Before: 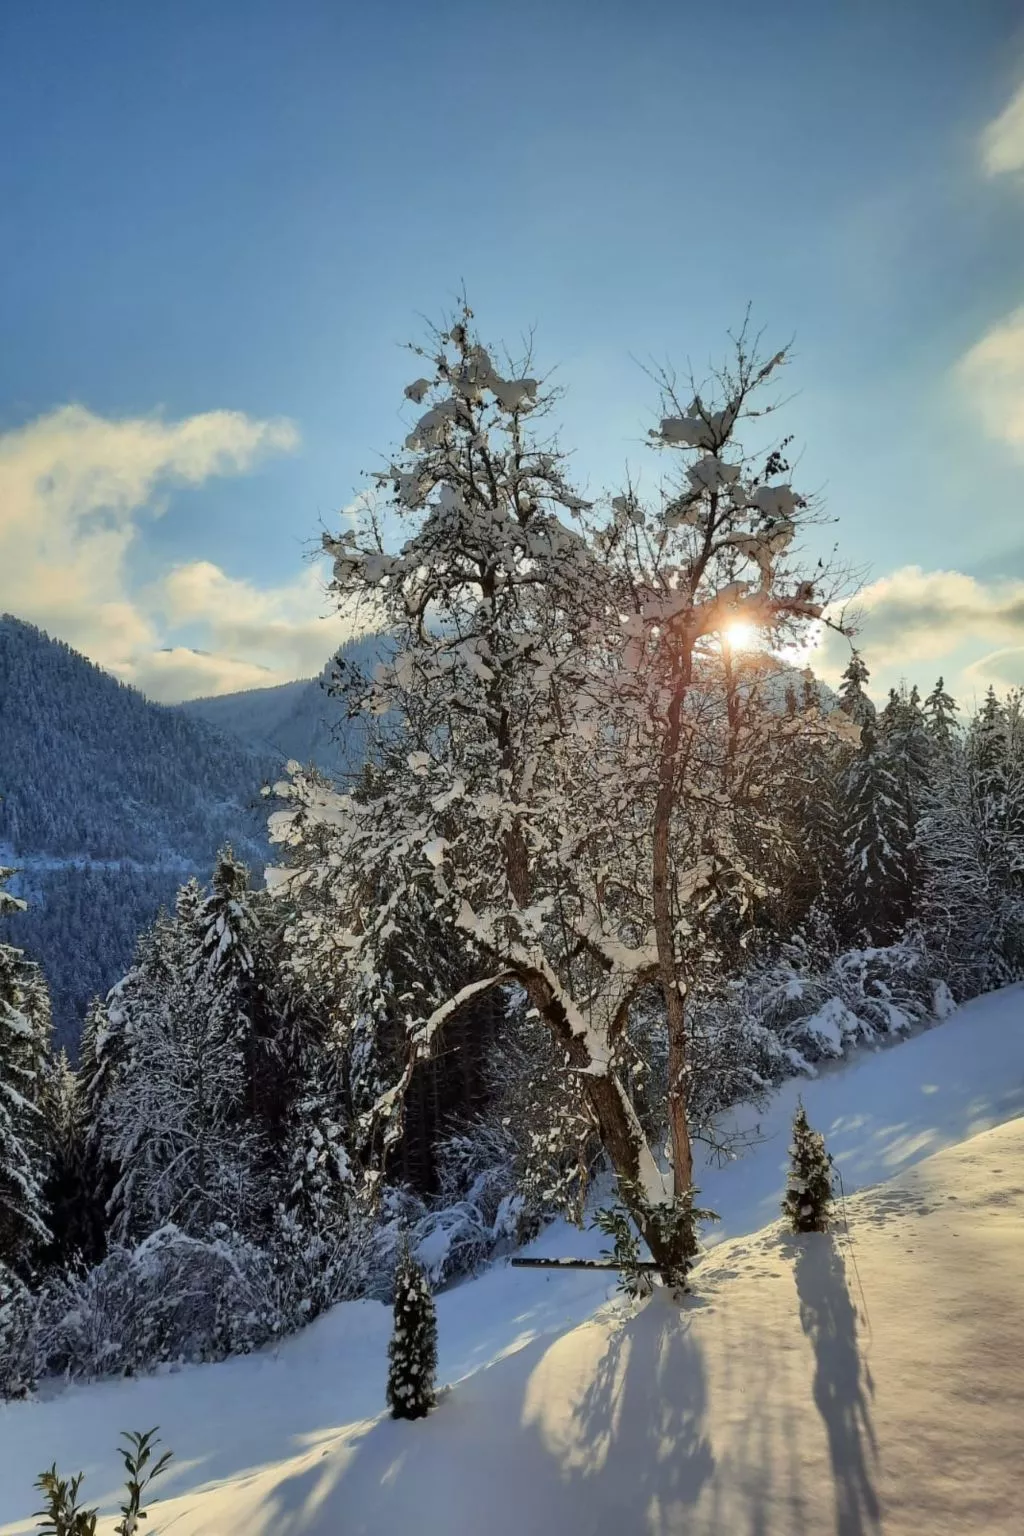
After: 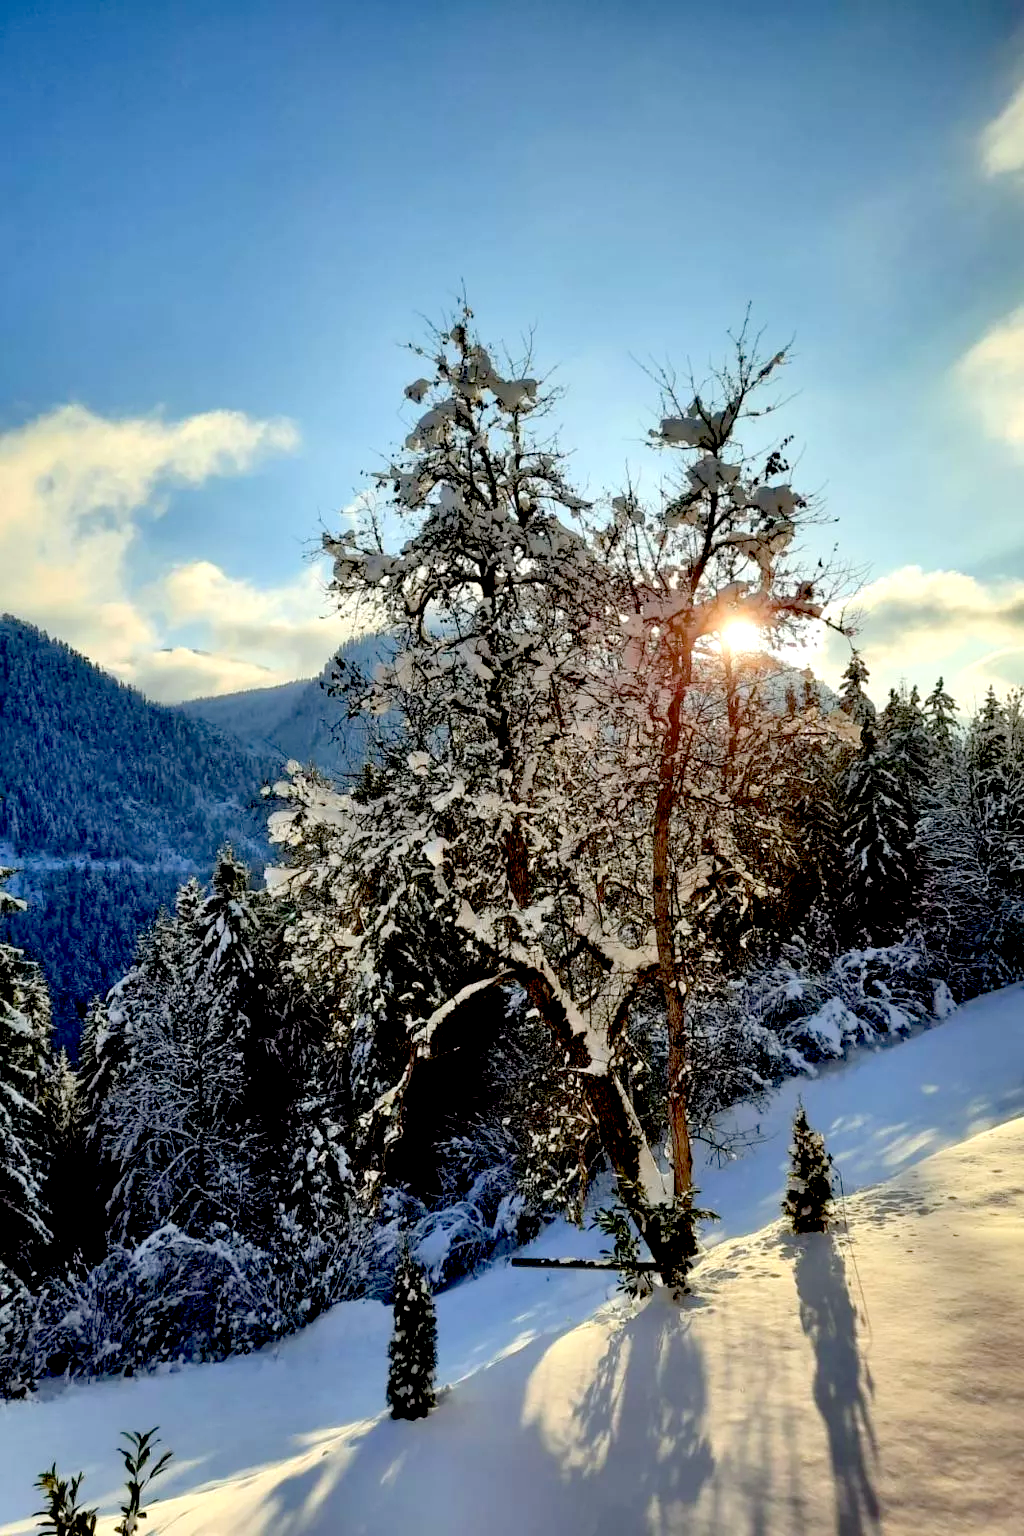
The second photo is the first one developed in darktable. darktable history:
exposure: black level correction 0.04, exposure 0.498 EV, compensate highlight preservation false
